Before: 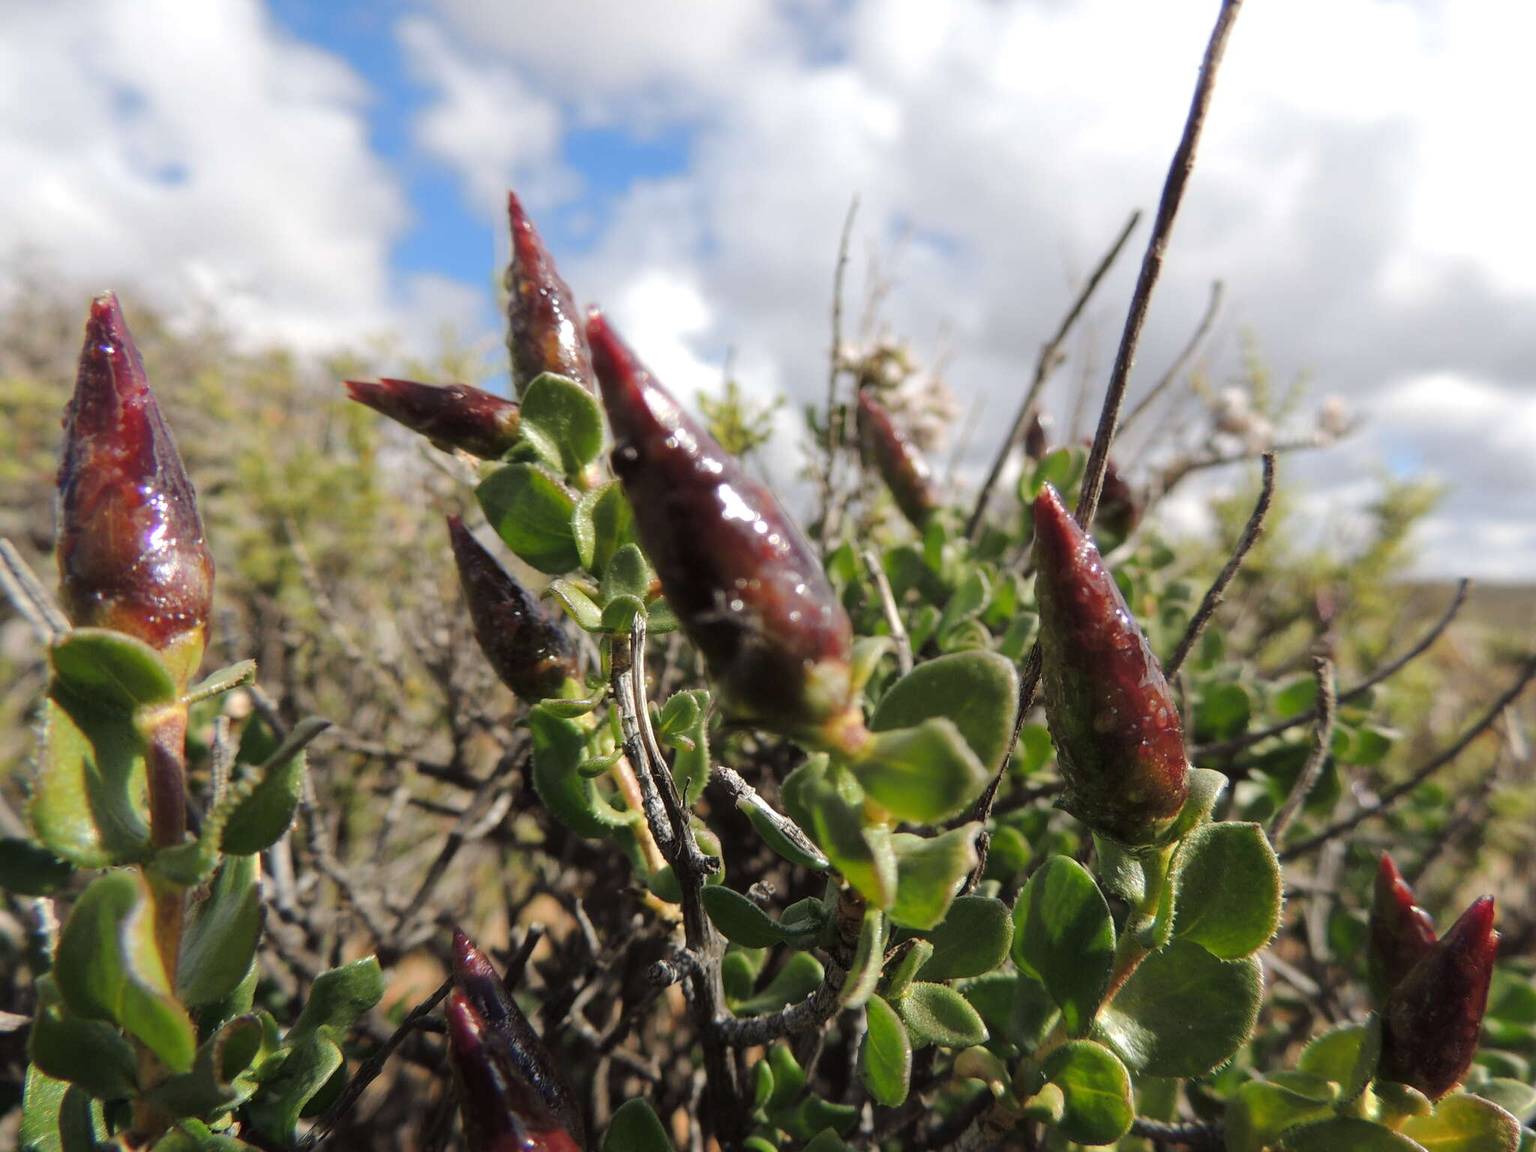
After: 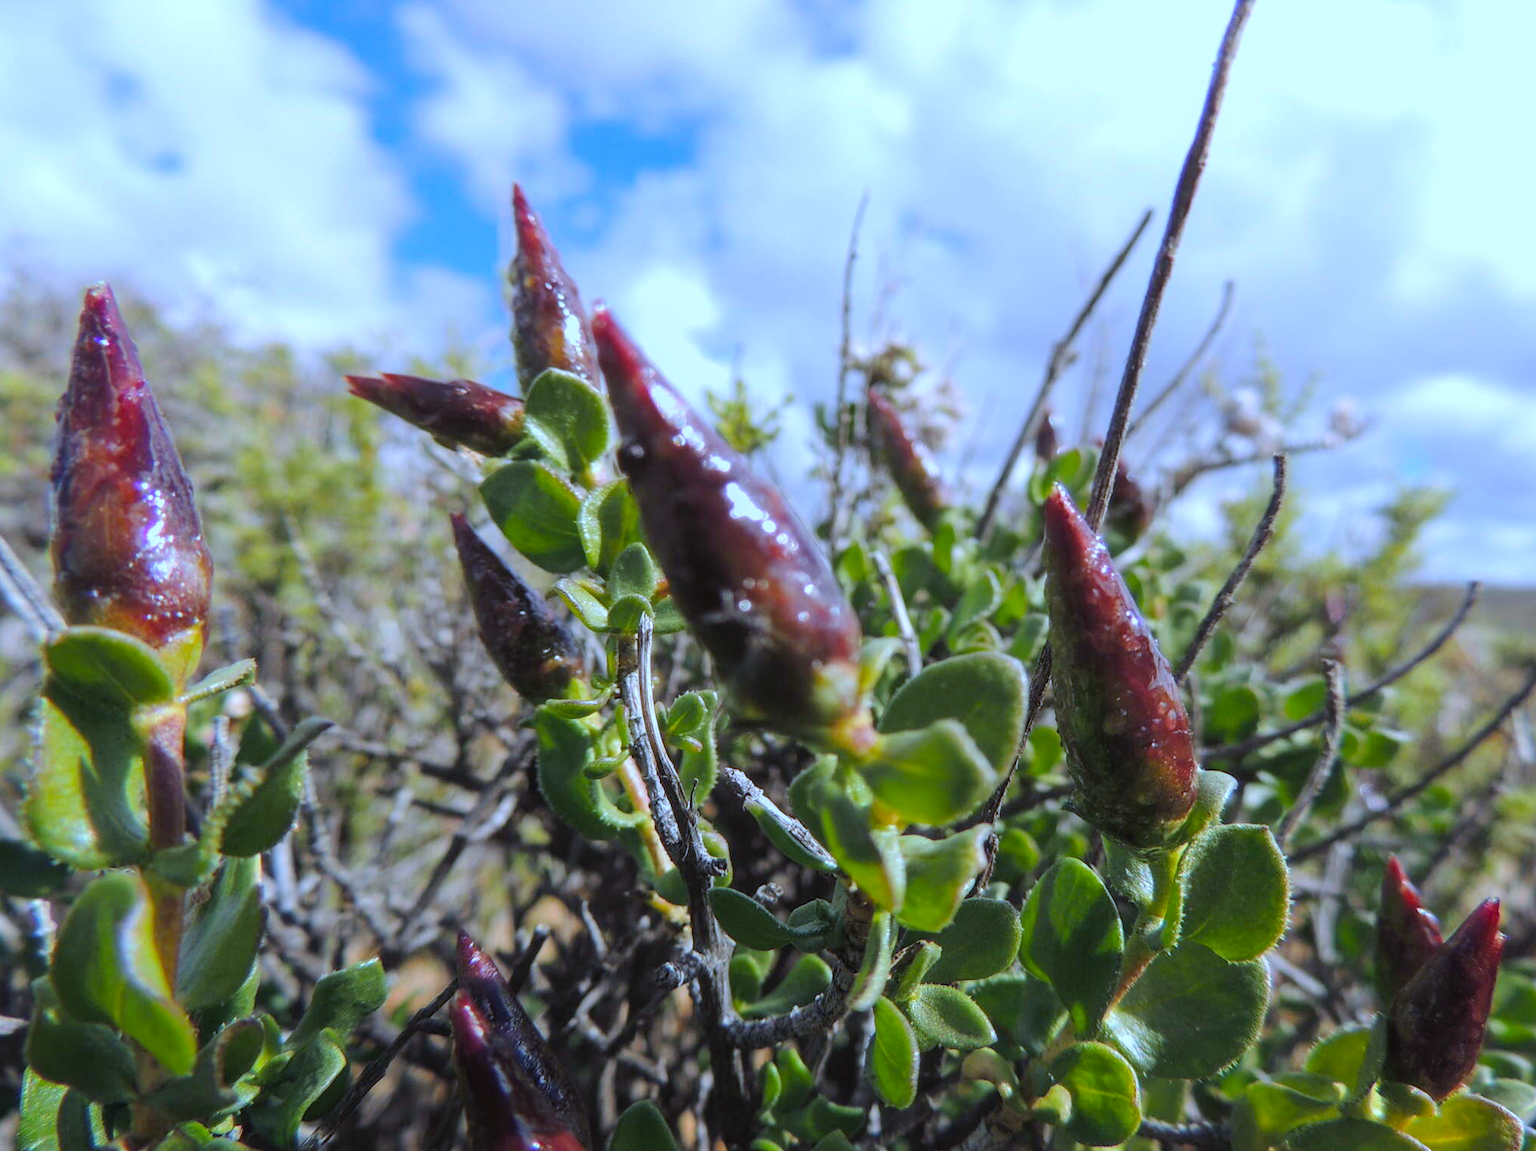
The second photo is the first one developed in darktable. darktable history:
color balance rgb: perceptual saturation grading › global saturation 20%, global vibrance 20%
white balance: red 0.871, blue 1.249
contrast brightness saturation: contrast 0.05, brightness 0.06, saturation 0.01
local contrast: detail 110%
rotate and perspective: rotation 0.174°, lens shift (vertical) 0.013, lens shift (horizontal) 0.019, shear 0.001, automatic cropping original format, crop left 0.007, crop right 0.991, crop top 0.016, crop bottom 0.997
